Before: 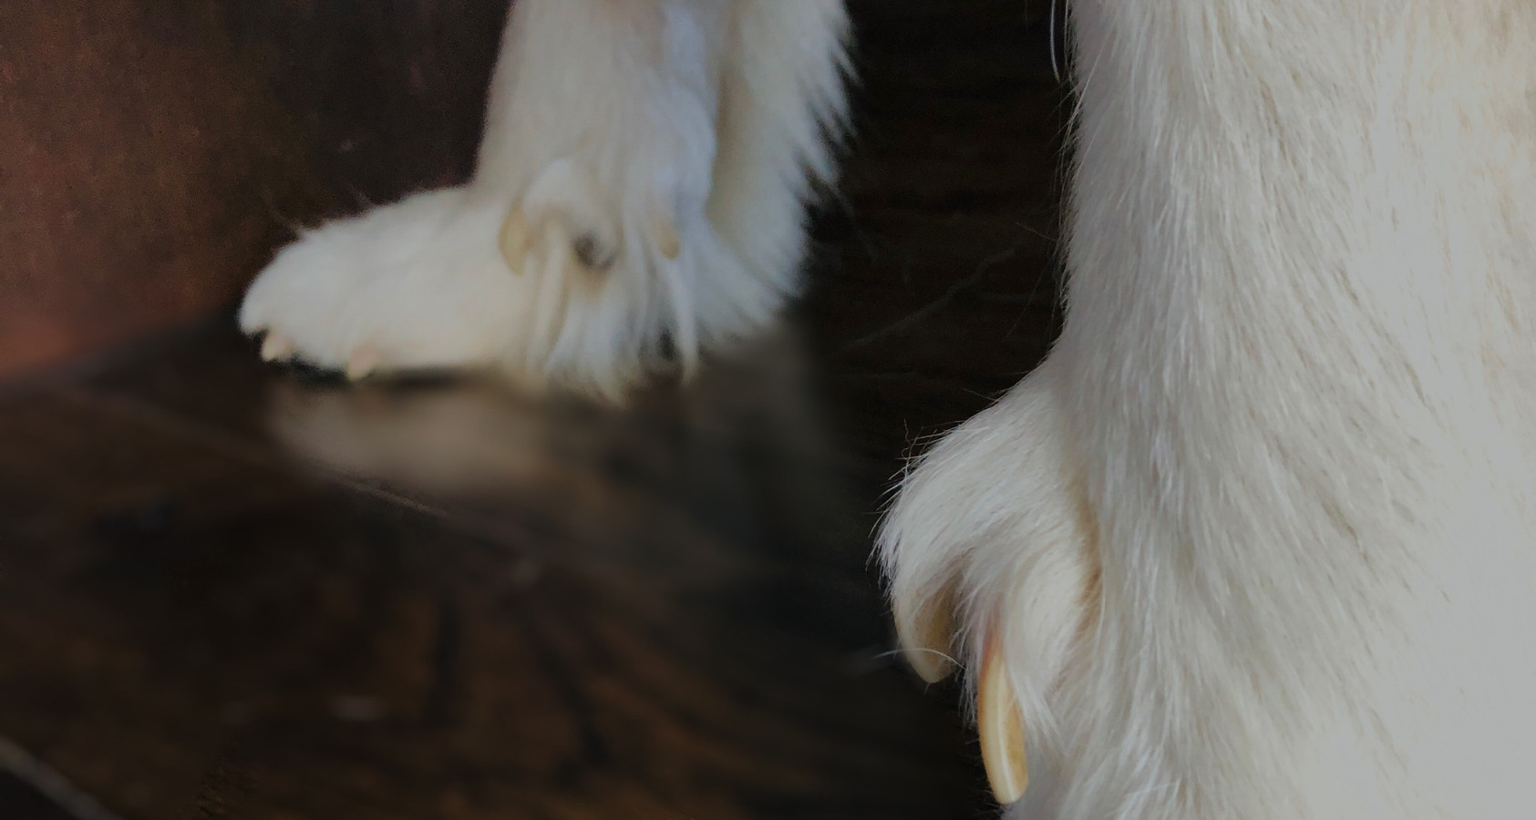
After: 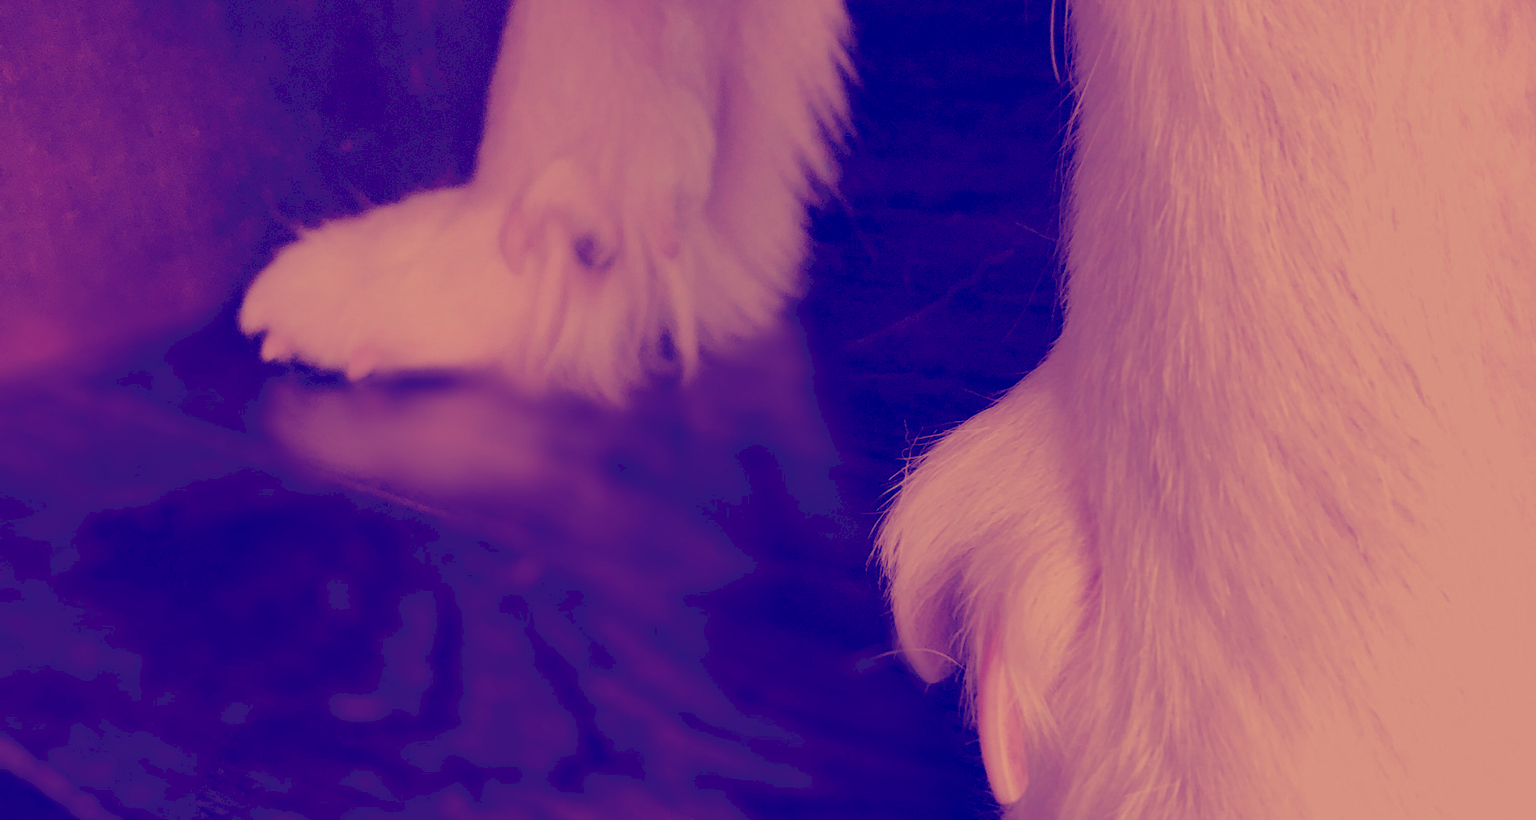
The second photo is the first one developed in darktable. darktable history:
tone curve: curves: ch0 [(0, 0) (0.003, 0.126) (0.011, 0.129) (0.025, 0.133) (0.044, 0.143) (0.069, 0.155) (0.1, 0.17) (0.136, 0.189) (0.177, 0.217) (0.224, 0.25) (0.277, 0.293) (0.335, 0.346) (0.399, 0.398) (0.468, 0.456) (0.543, 0.517) (0.623, 0.583) (0.709, 0.659) (0.801, 0.756) (0.898, 0.856) (1, 1)], preserve colors none
color look up table: target L [101.29, 100.34, 94.81, 97.18, 90.99, 90.7, 70.62, 71.36, 63.53, 64.9, 47.24, 50.17, 23.6, 20.91, 201.5, 84.38, 84.77, 70.93, 63.74, 58.88, 57.36, 56.22, 58.32, 50.83, 42.45, 46.6, 33.8, 22.55, 85.41, 72.63, 58.77, 62.16, 60.66, 58.8, 58.16, 39.68, 54.09, 52.9, 43.41, 10.99, 33.79, 6.109, 85.78, 79.56, 70.71, 51.85, 40.25, 40.34, 7.877], target a [-11.12, -15.23, -17.41, -29.2, -49.01, -67.65, -57.78, -3.374, -52.82, 10.73, -32.67, 43.67, 11.89, 43.19, 0, 18.72, 20.1, 30.71, 69.28, 61.66, 85.96, 89.49, 71.52, 86.01, 64.87, 81.33, 49.78, 62.74, 17.18, 32.62, 78.83, 28.27, 64.83, 83.54, 71.86, -21.35, 74.28, 50.9, 78.91, 38.54, 68.73, 51.35, -49.42, 4.678, -56.66, 25.45, -22.99, -22.59, 53.21], target b [57.21, 56.41, 48.98, 52.22, 43.64, 41.58, 19.82, 21.37, 9.2, 12.58, -14.69, -7.66, -50.9, -54.17, -0.001, 38.17, 39.88, 21.43, 13.56, 5.309, 4.839, 3.194, 4.797, -5.216, -17.84, -11.75, -32.8, -51.17, 39.42, 23.95, 5.827, 8.338, 8.077, 6.064, 5.399, -26.83, -1.362, -4.088, -17.73, -70.96, -32.42, -79.04, 36.22, 31.25, 17.56, -6.502, -25.08, -25.78, -76.17], num patches 49
